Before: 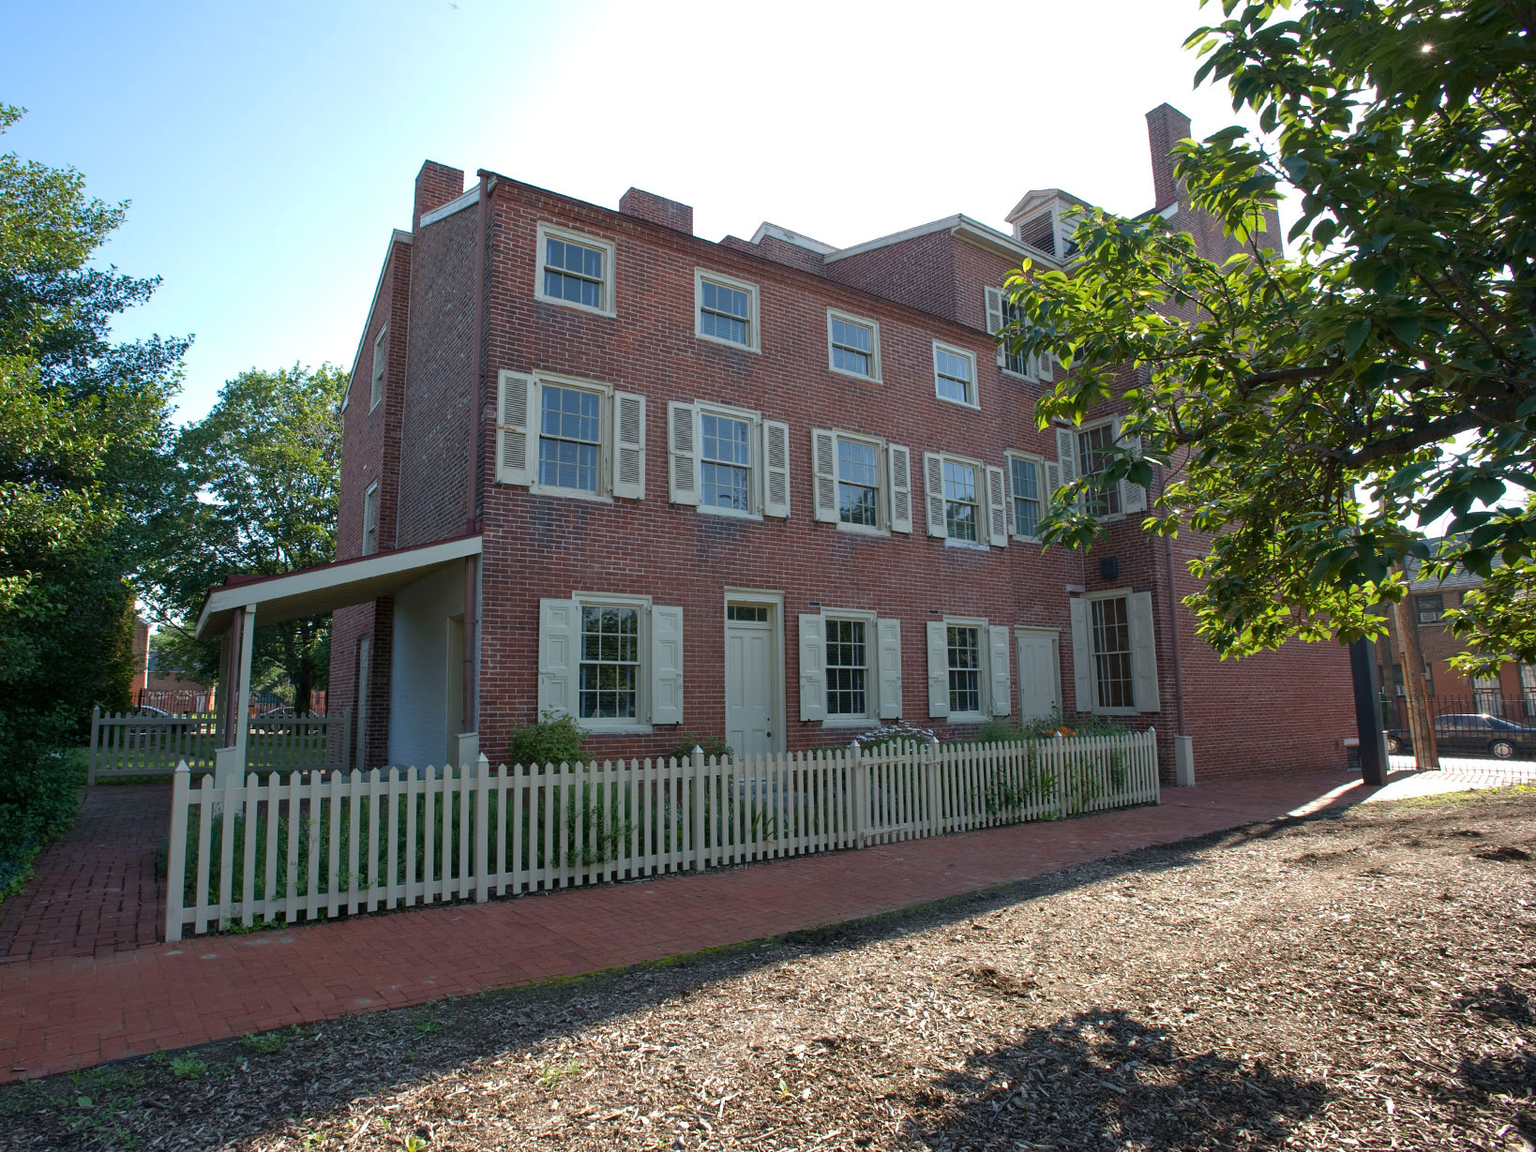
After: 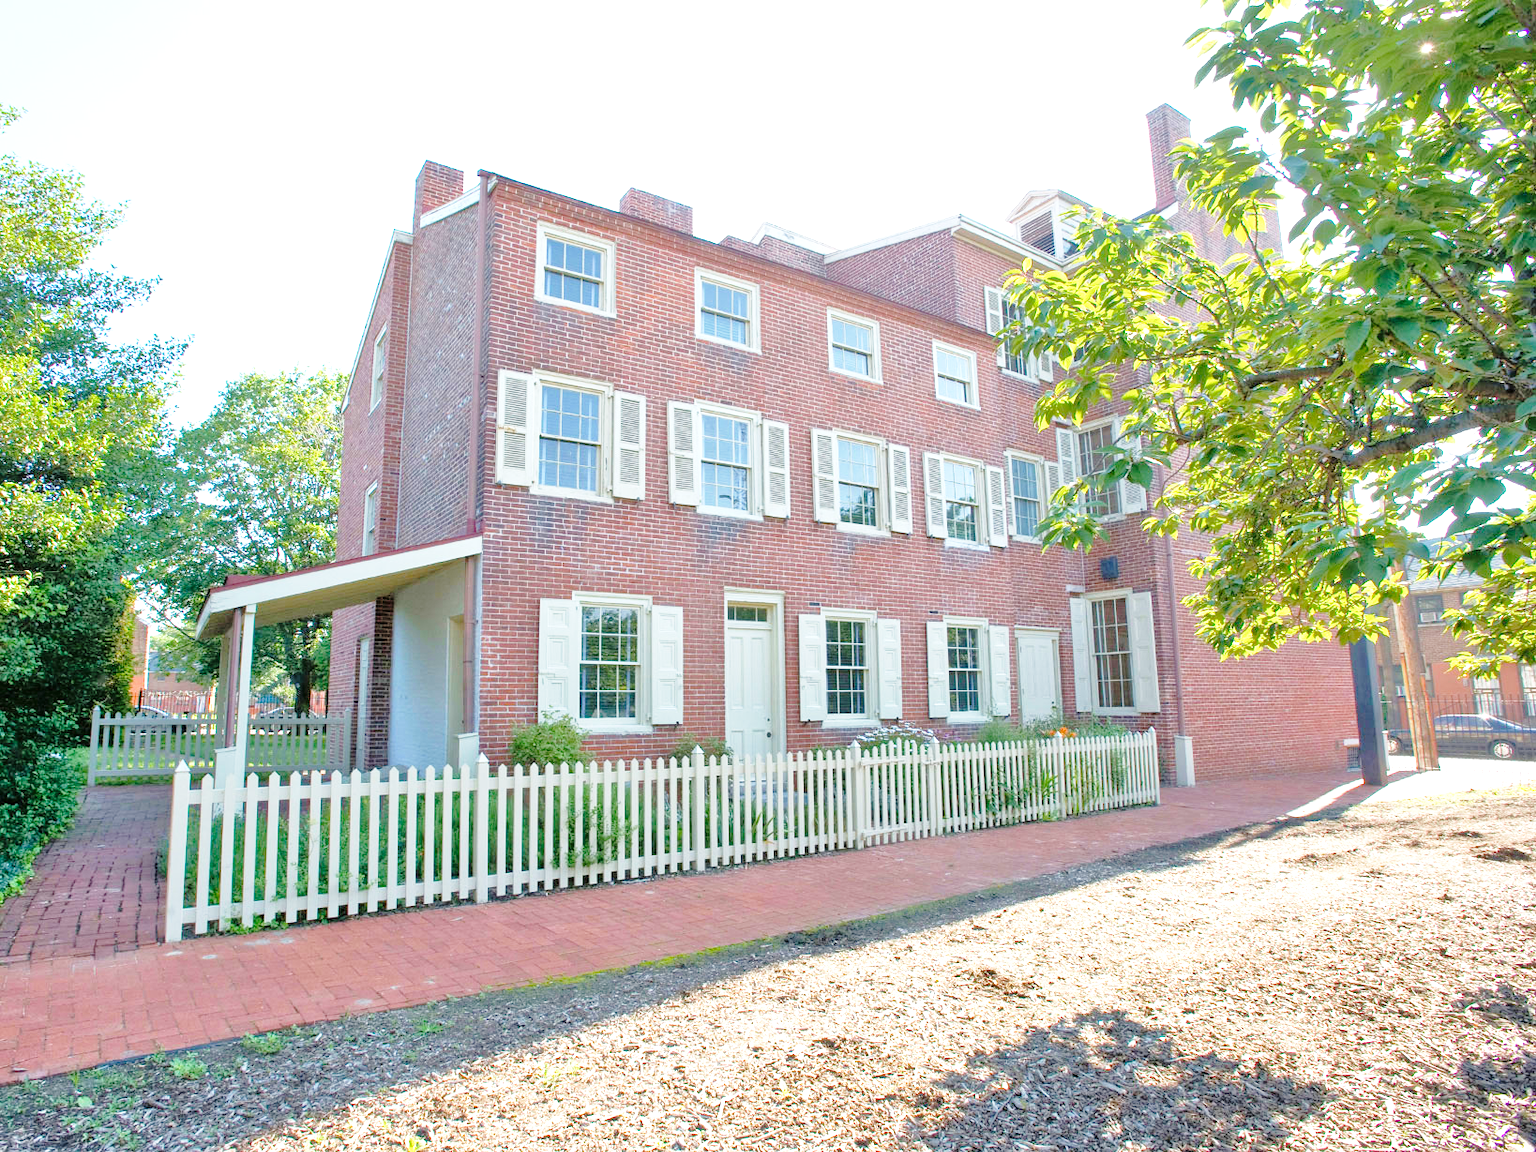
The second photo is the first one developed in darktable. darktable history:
exposure: black level correction 0, exposure 1.2 EV, compensate exposure bias true, compensate highlight preservation false
base curve: curves: ch0 [(0, 0) (0.028, 0.03) (0.121, 0.232) (0.46, 0.748) (0.859, 0.968) (1, 1)], preserve colors none
tone equalizer: -7 EV 0.148 EV, -6 EV 0.573 EV, -5 EV 1.14 EV, -4 EV 1.37 EV, -3 EV 1.15 EV, -2 EV 0.6 EV, -1 EV 0.157 EV
